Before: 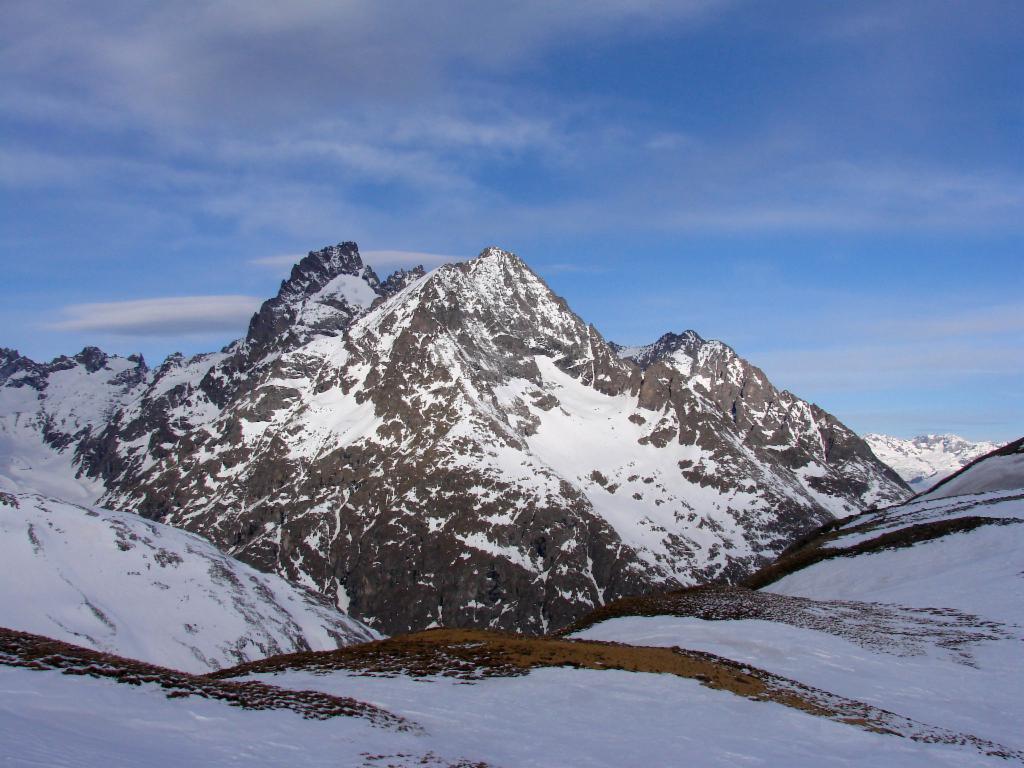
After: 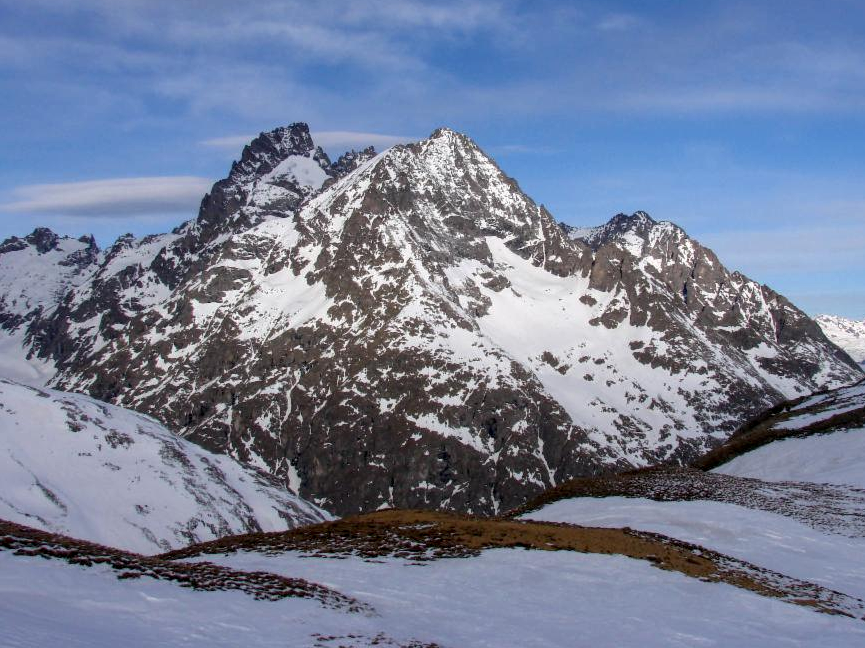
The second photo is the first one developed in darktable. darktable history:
local contrast: on, module defaults
crop and rotate: left 4.842%, top 15.51%, right 10.668%
